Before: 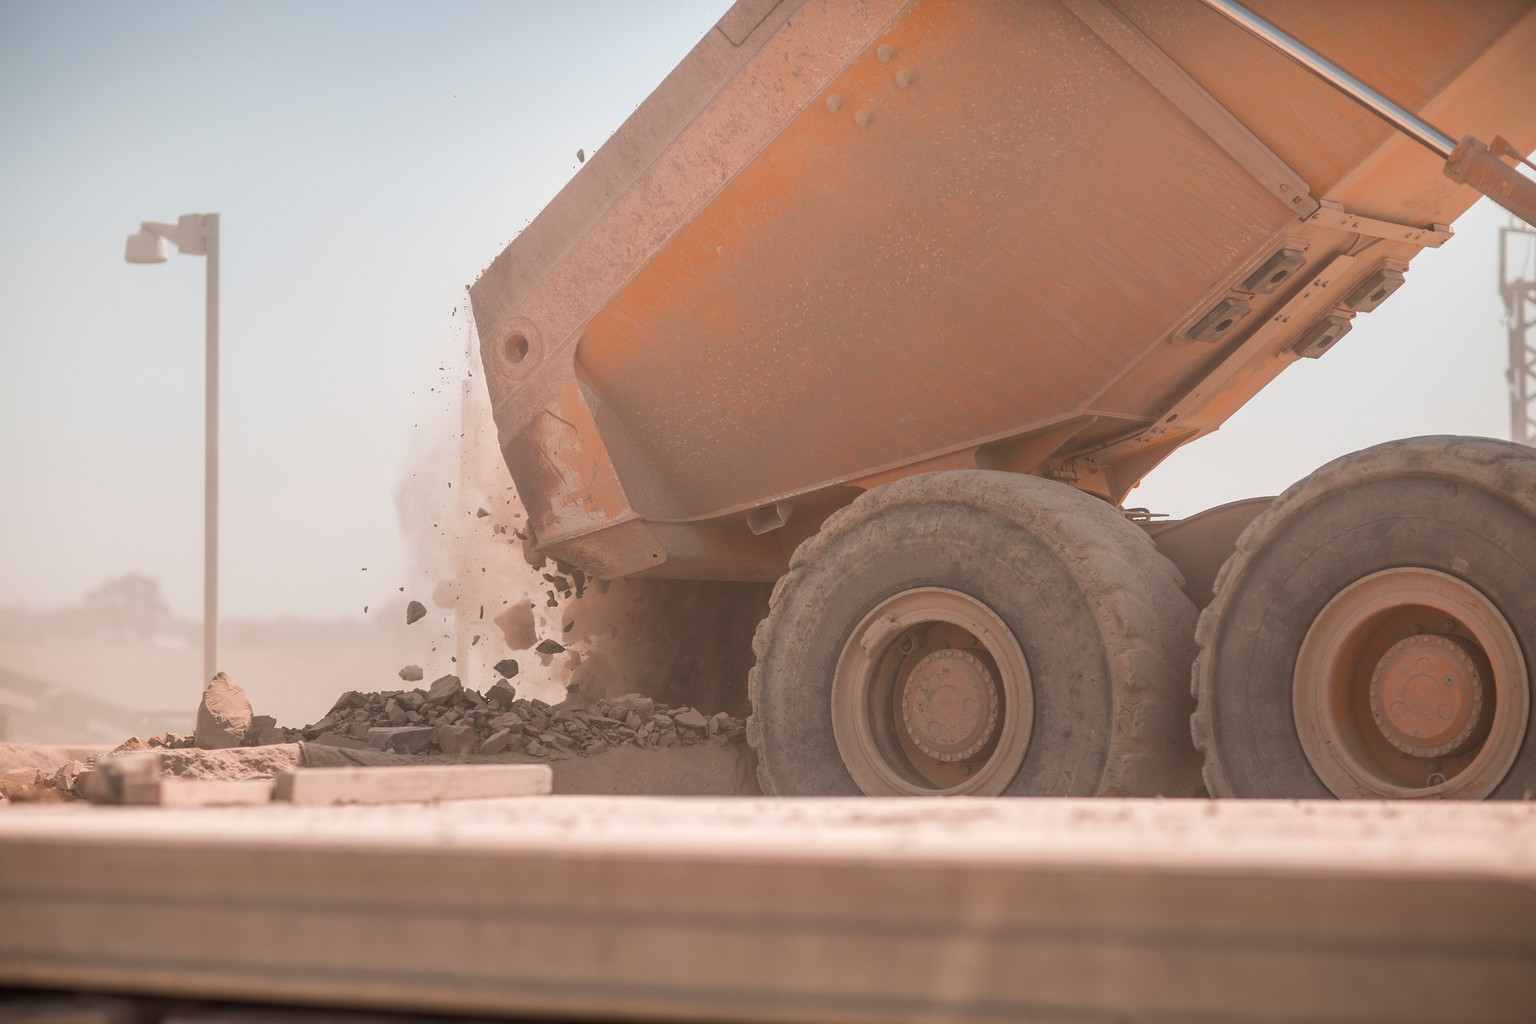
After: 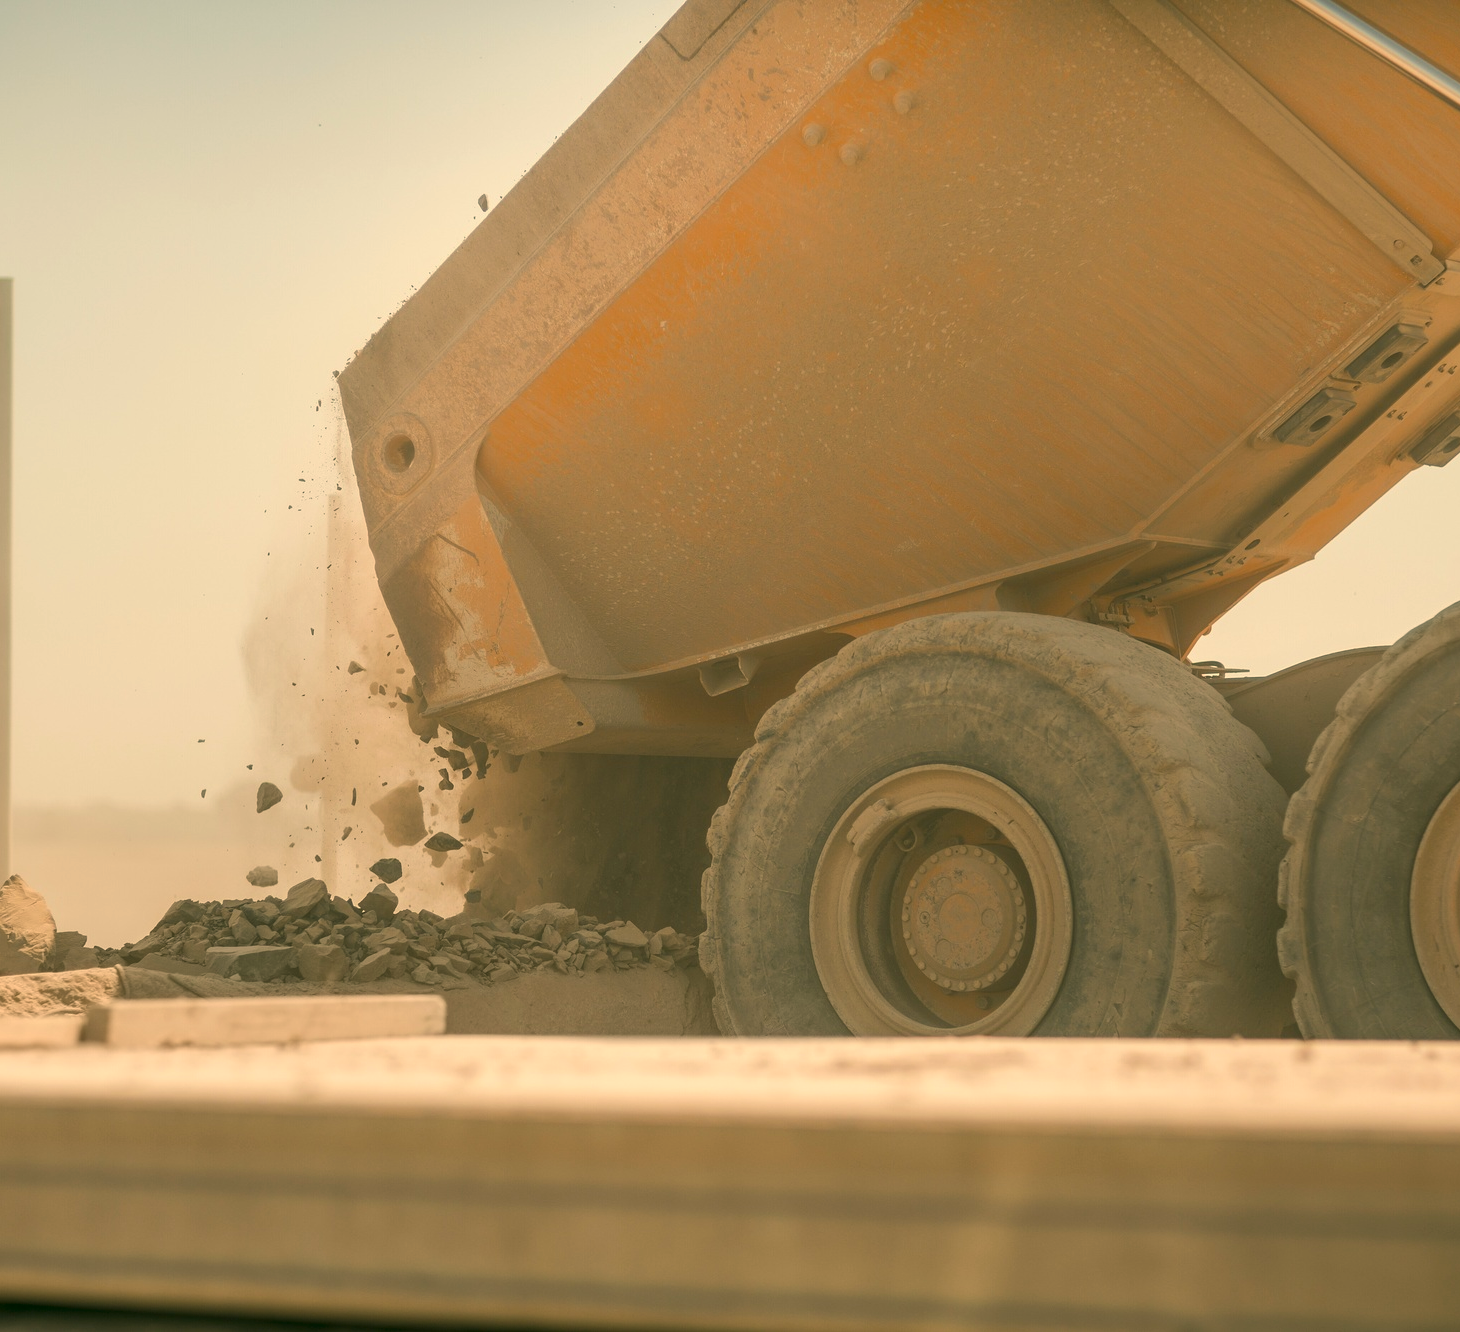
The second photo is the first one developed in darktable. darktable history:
crop: left 13.666%, top 0%, right 13.33%
tone equalizer: edges refinement/feathering 500, mask exposure compensation -1.57 EV, preserve details no
color correction: highlights a* 5.29, highlights b* 24.14, shadows a* -15.9, shadows b* 3.86
